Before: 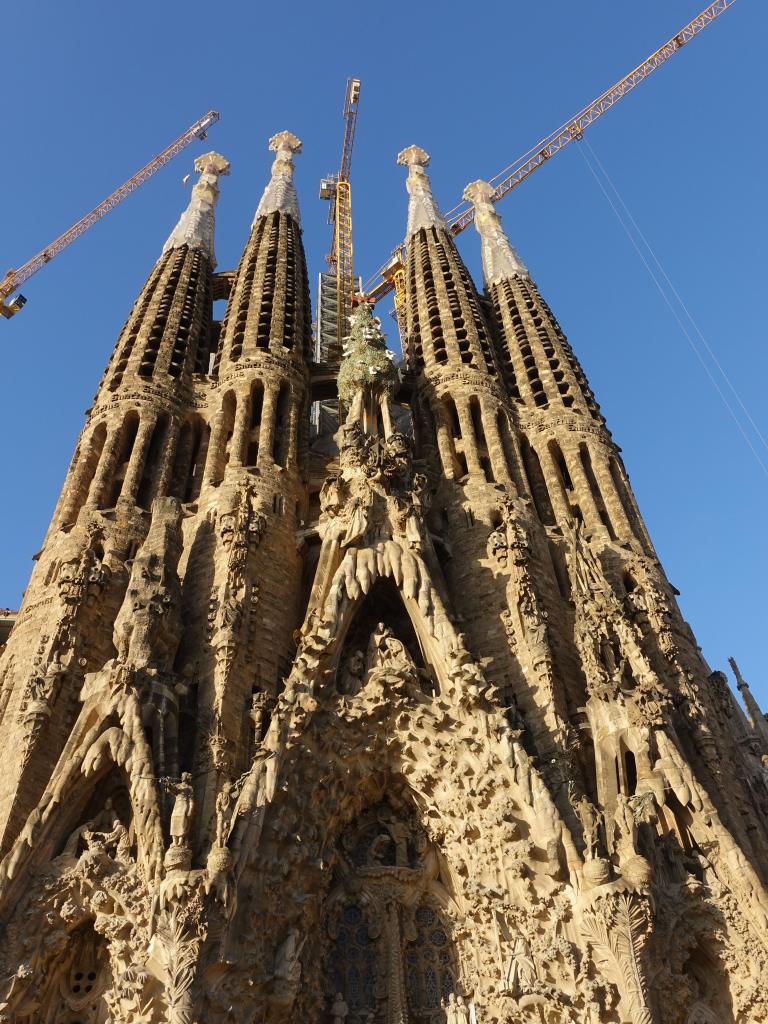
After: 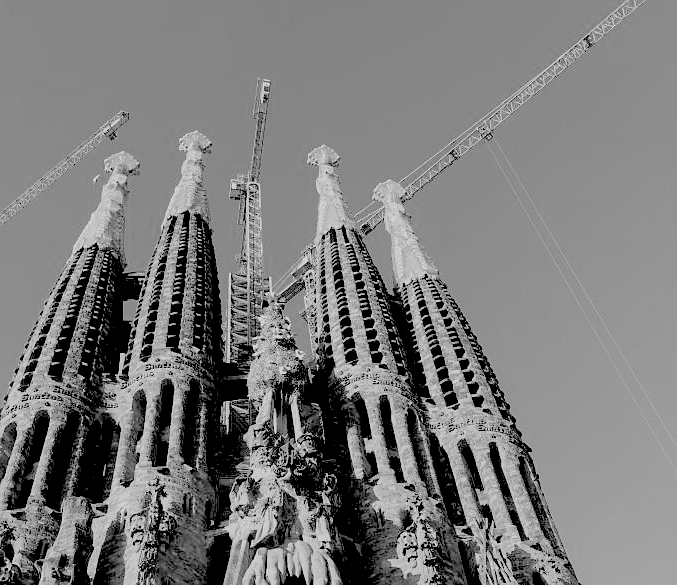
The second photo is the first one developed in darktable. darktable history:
local contrast: highlights 100%, shadows 100%, detail 120%, midtone range 0.2
crop and rotate: left 11.812%, bottom 42.776%
rgb levels: levels [[0.027, 0.429, 0.996], [0, 0.5, 1], [0, 0.5, 1]]
filmic rgb: black relative exposure -7.32 EV, white relative exposure 5.09 EV, hardness 3.2
white balance: red 1.029, blue 0.92
tone equalizer: on, module defaults
color contrast: green-magenta contrast 0, blue-yellow contrast 0
sharpen: radius 0.969, amount 0.604
